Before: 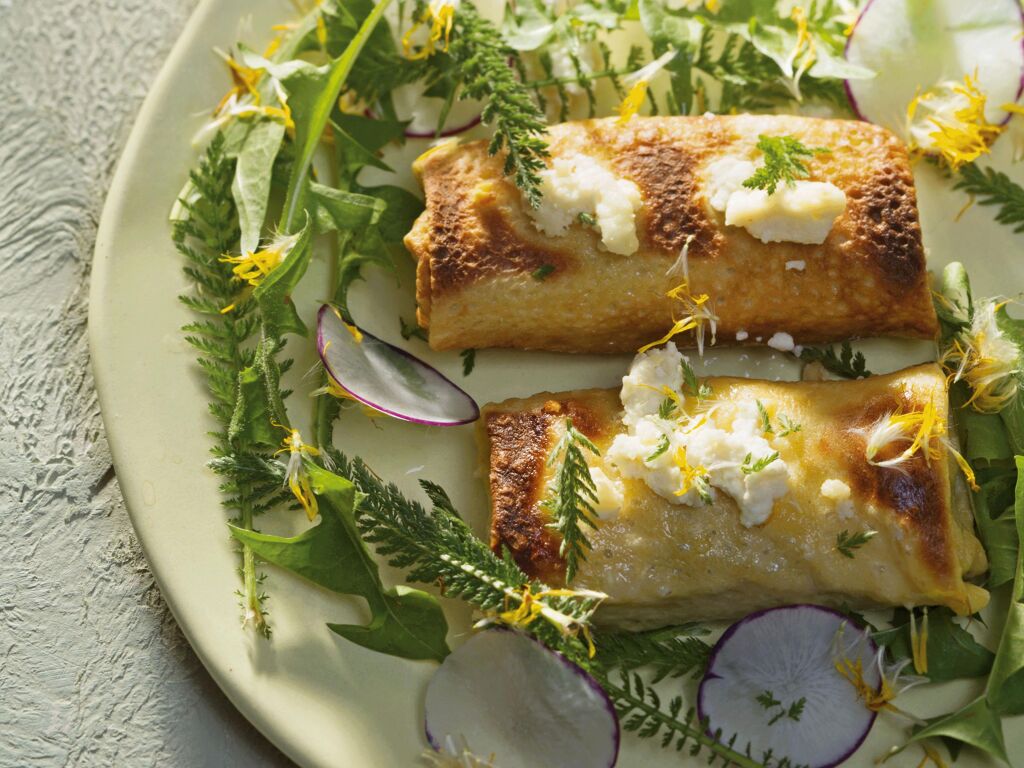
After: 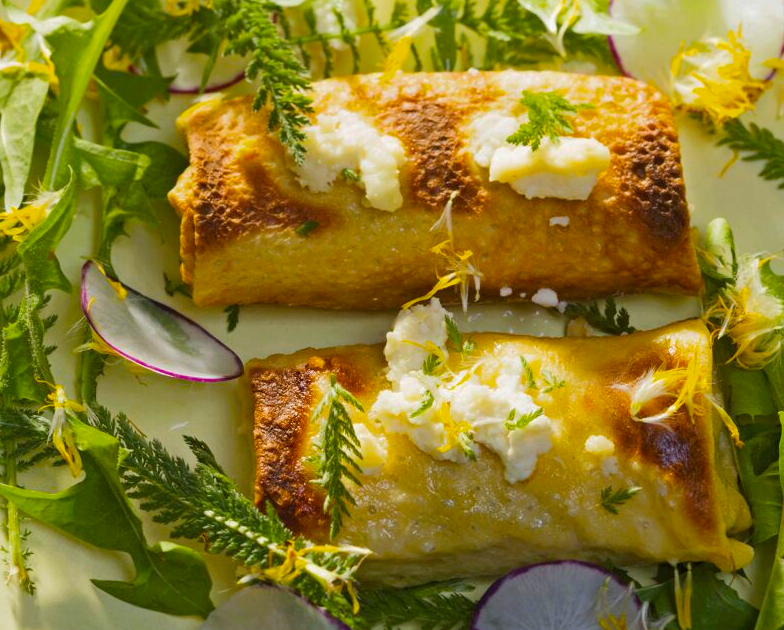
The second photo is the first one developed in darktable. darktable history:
base curve: curves: ch0 [(0, 0) (0.235, 0.266) (0.503, 0.496) (0.786, 0.72) (1, 1)]
crop: left 23.095%, top 5.827%, bottom 11.854%
color balance rgb: perceptual saturation grading › global saturation 30%, global vibrance 20%
